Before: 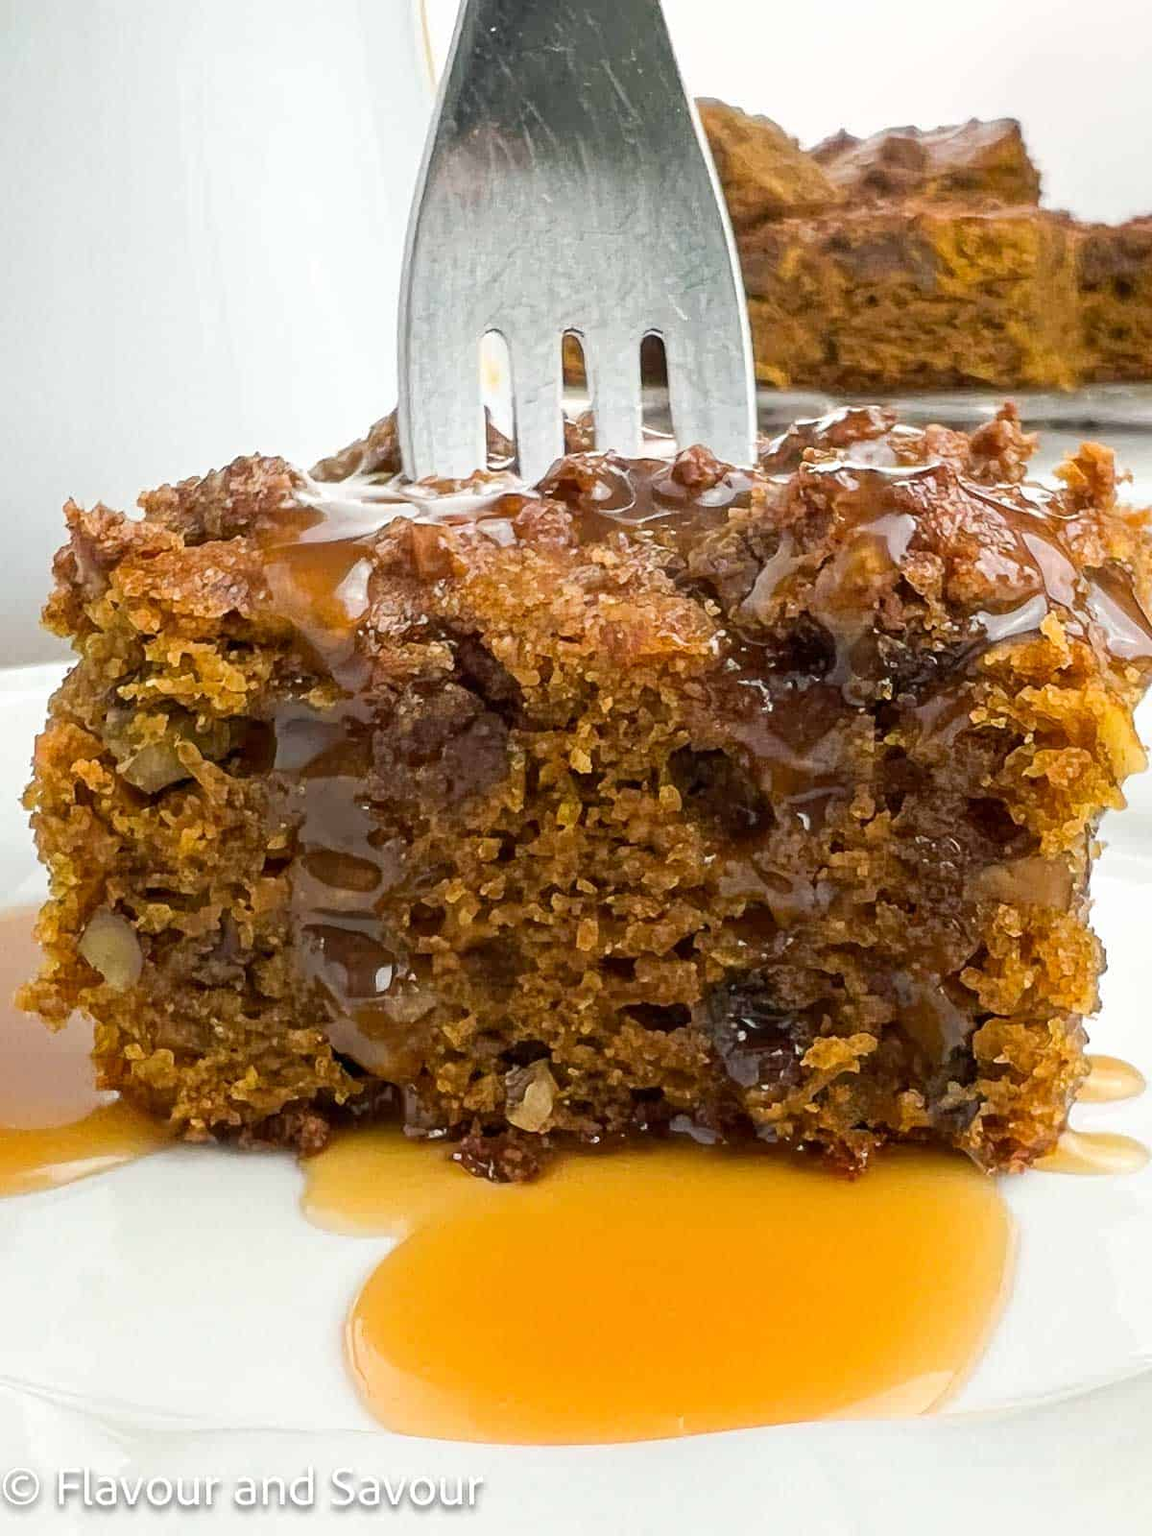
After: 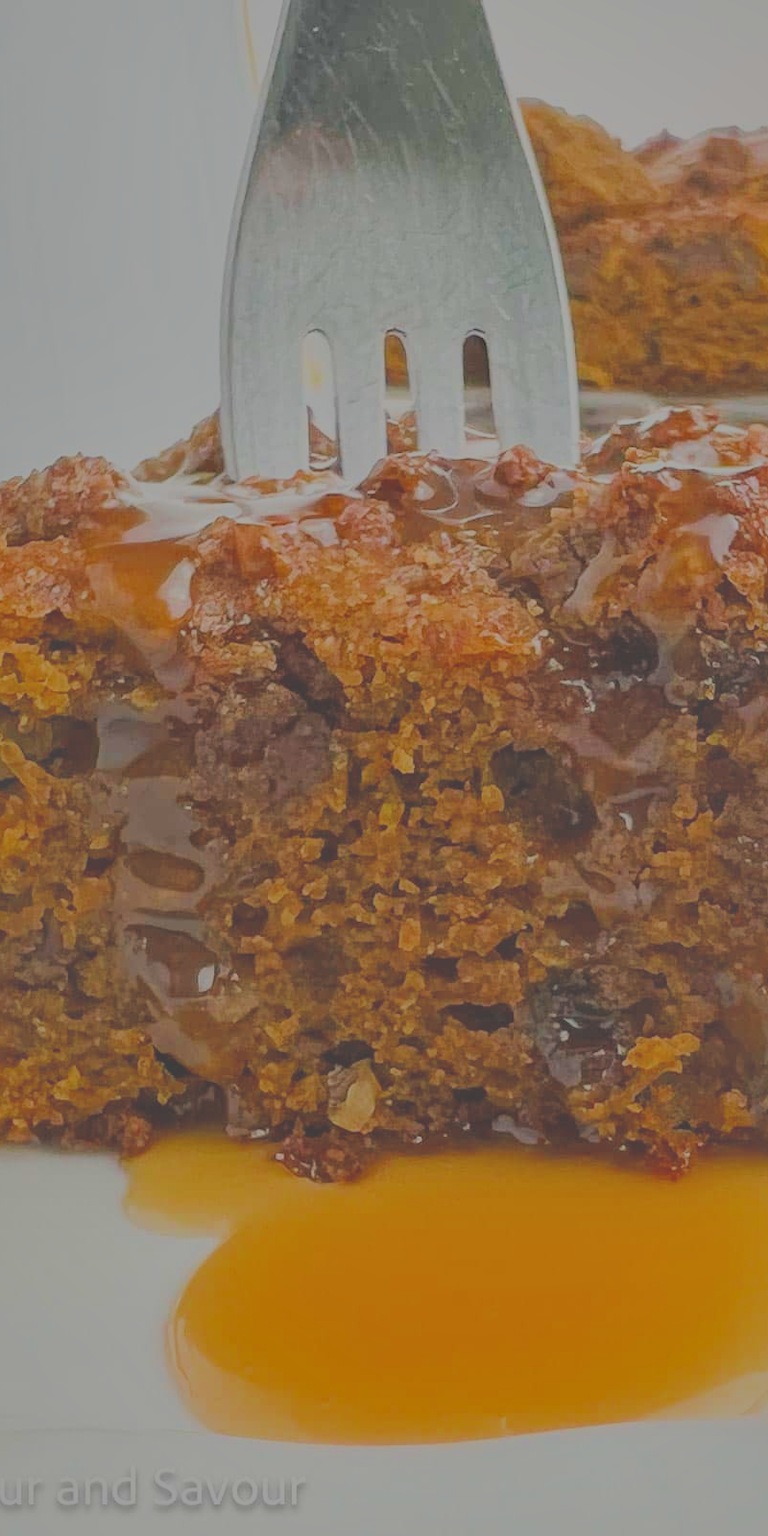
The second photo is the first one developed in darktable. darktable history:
shadows and highlights: on, module defaults
crop: left 15.434%, right 17.85%
haze removal: compatibility mode true, adaptive false
exposure: black level correction -0.015, compensate highlight preservation false
filmic rgb: black relative exposure -15.86 EV, white relative exposure 7.96 EV, hardness 4.14, latitude 49.32%, contrast 0.513, color science v6 (2022)
